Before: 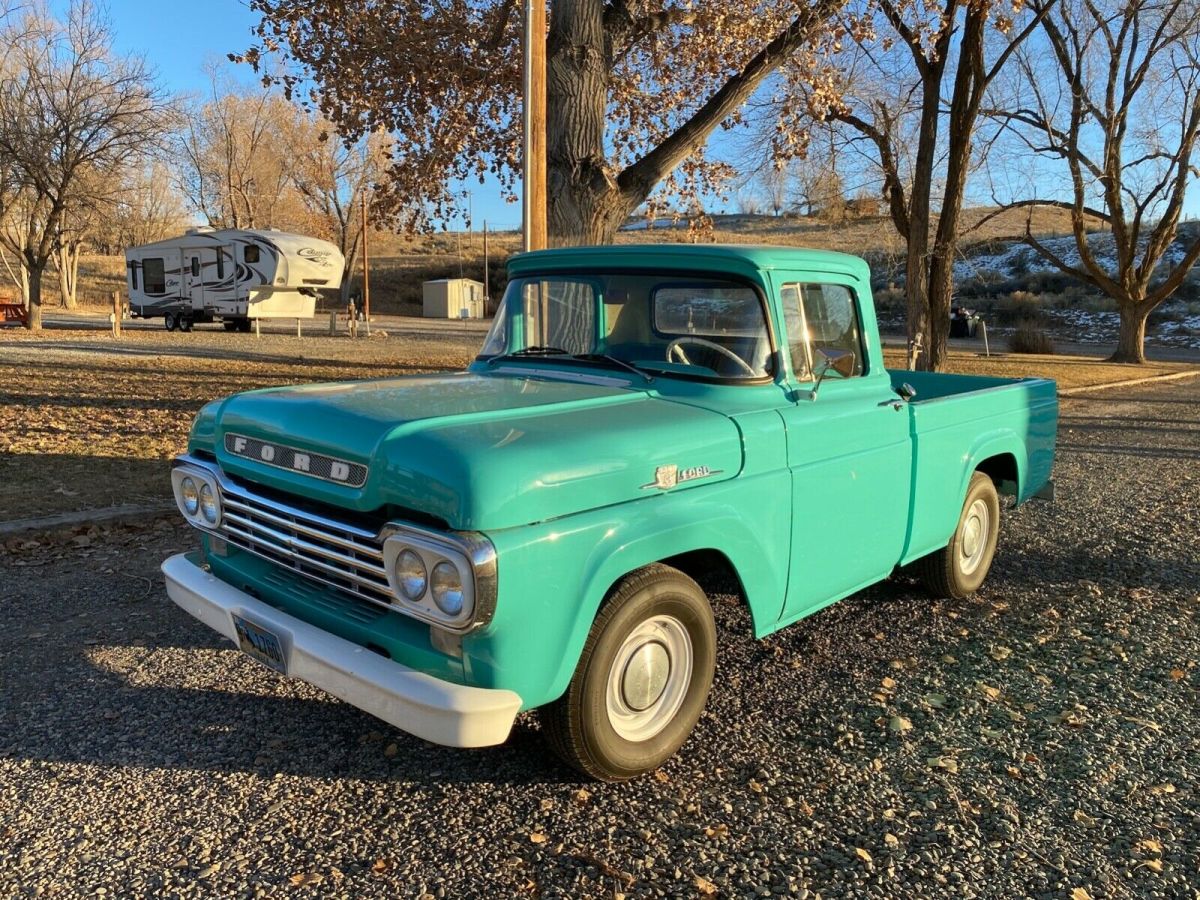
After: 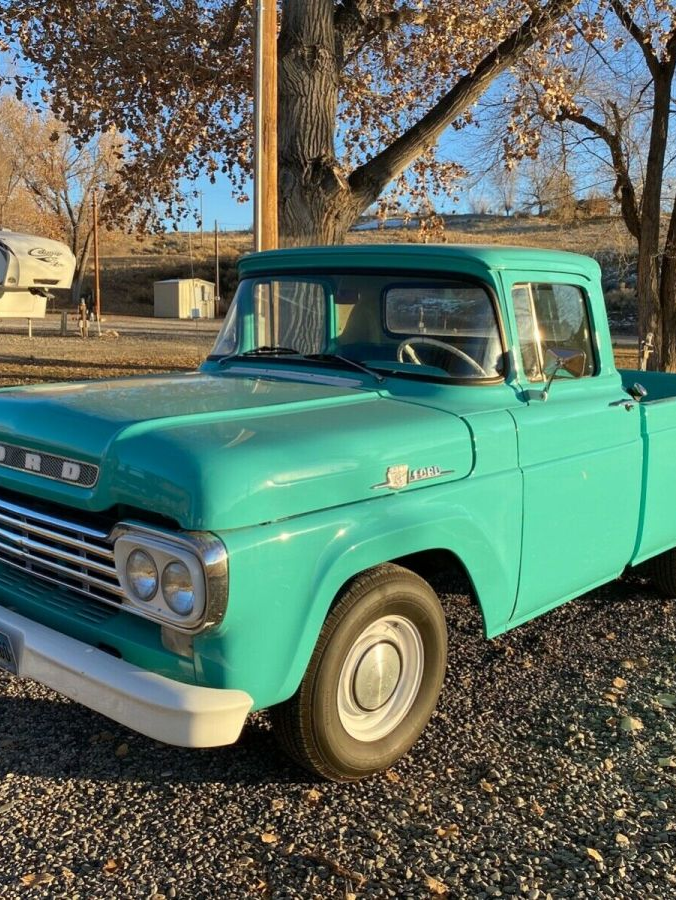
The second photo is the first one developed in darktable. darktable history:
crop and rotate: left 22.429%, right 21.177%
